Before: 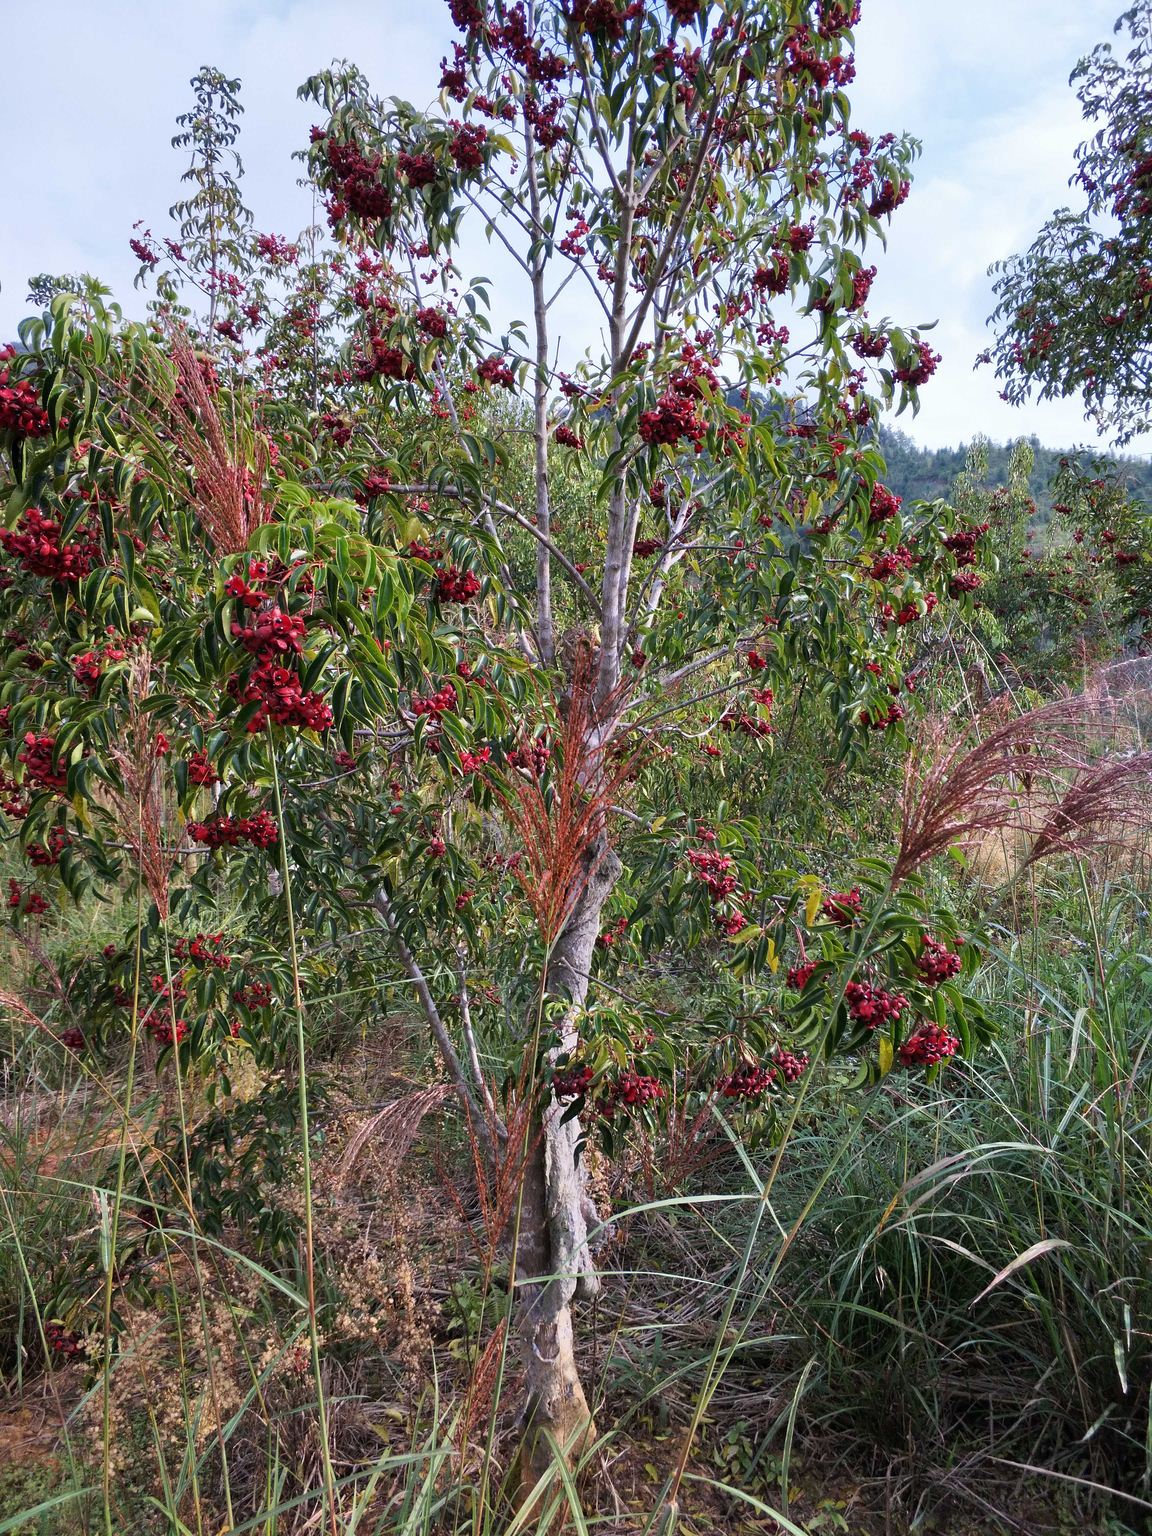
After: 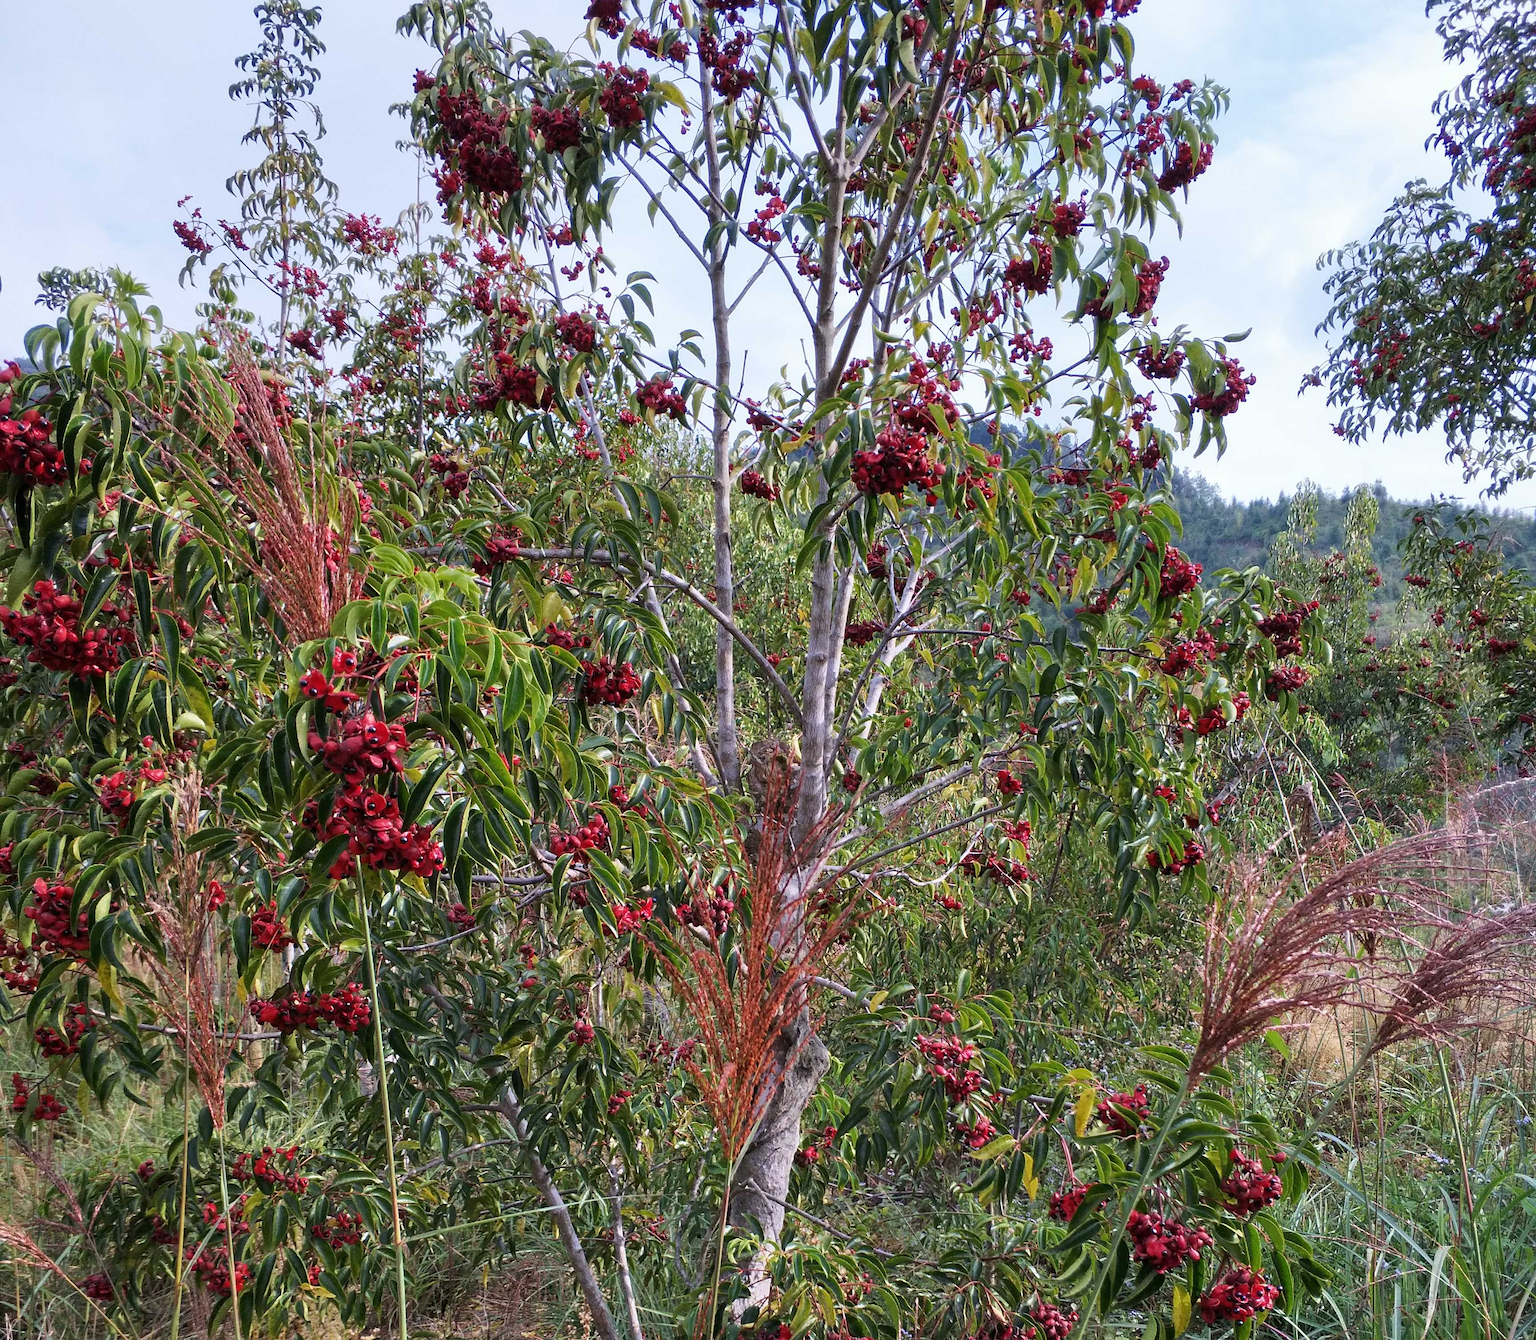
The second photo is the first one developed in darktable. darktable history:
crop and rotate: top 4.801%, bottom 29.734%
